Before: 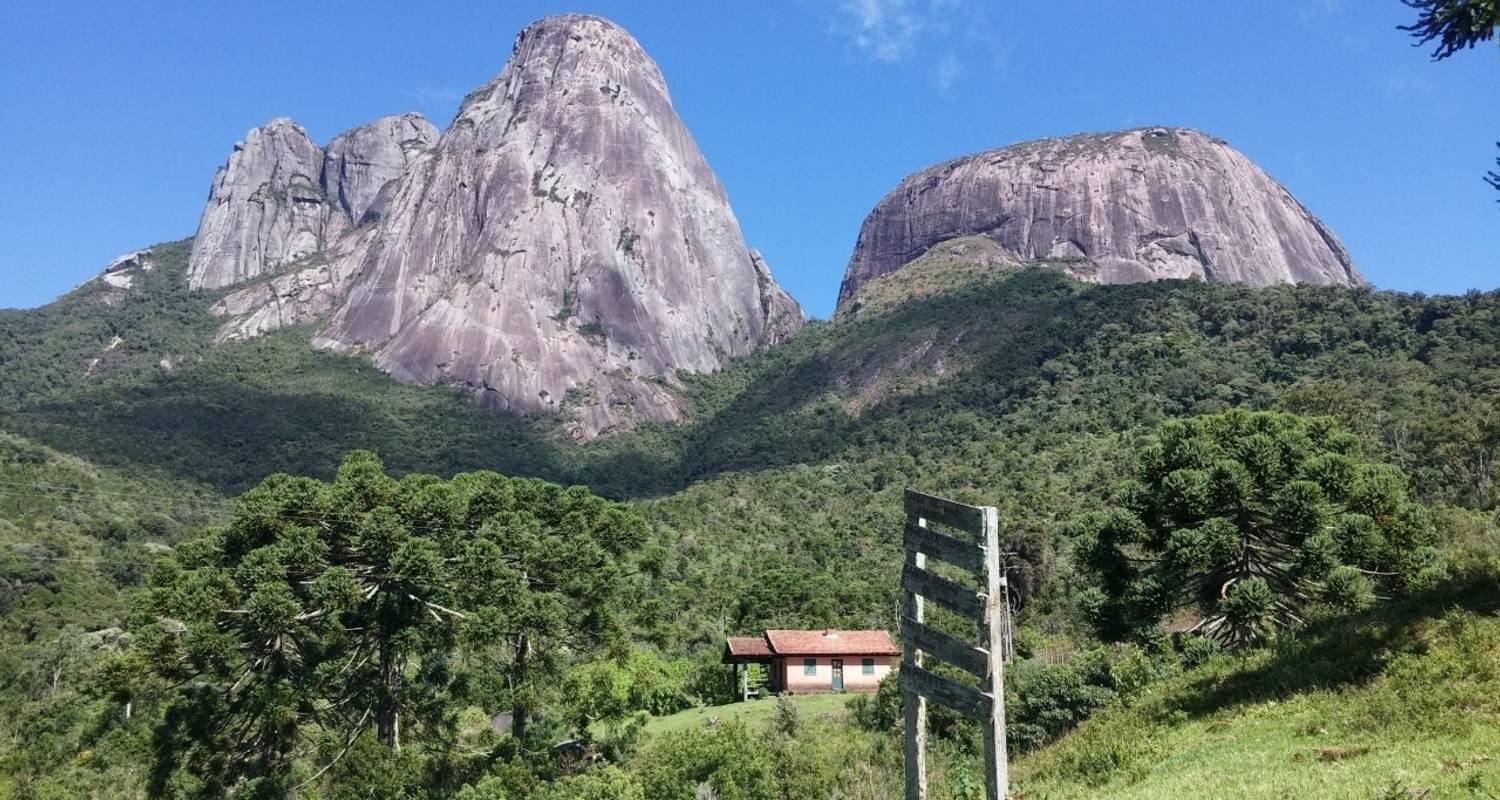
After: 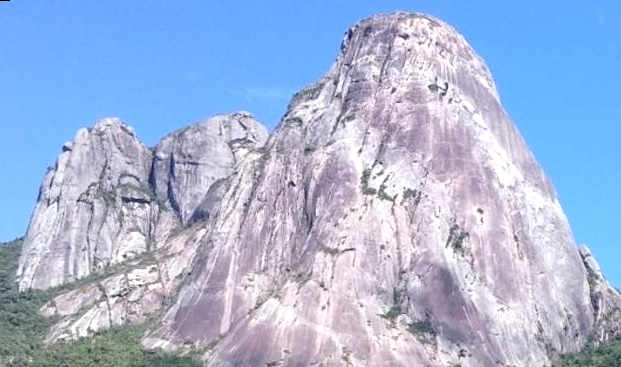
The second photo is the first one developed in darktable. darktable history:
rotate and perspective: rotation -0.45°, automatic cropping original format, crop left 0.008, crop right 0.992, crop top 0.012, crop bottom 0.988
crop and rotate: left 10.817%, top 0.062%, right 47.194%, bottom 53.626%
exposure: black level correction 0.001, exposure 0.5 EV, compensate exposure bias true, compensate highlight preservation false
